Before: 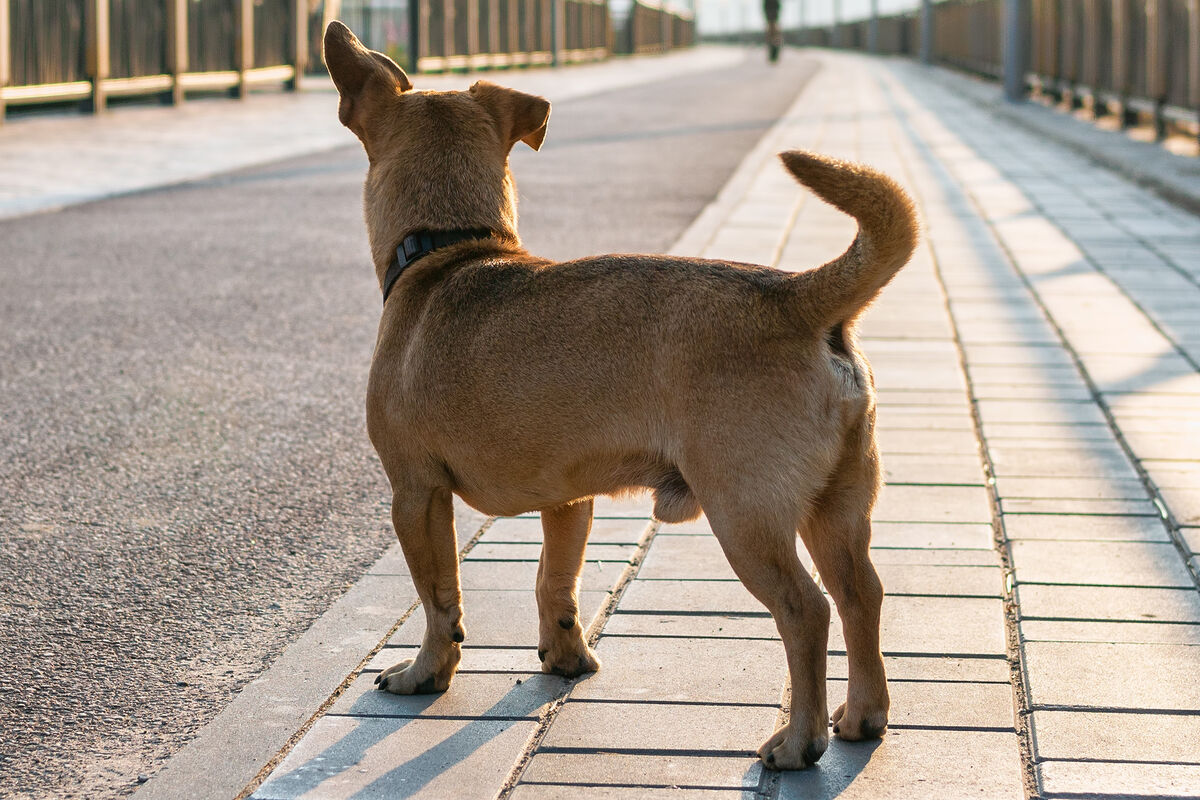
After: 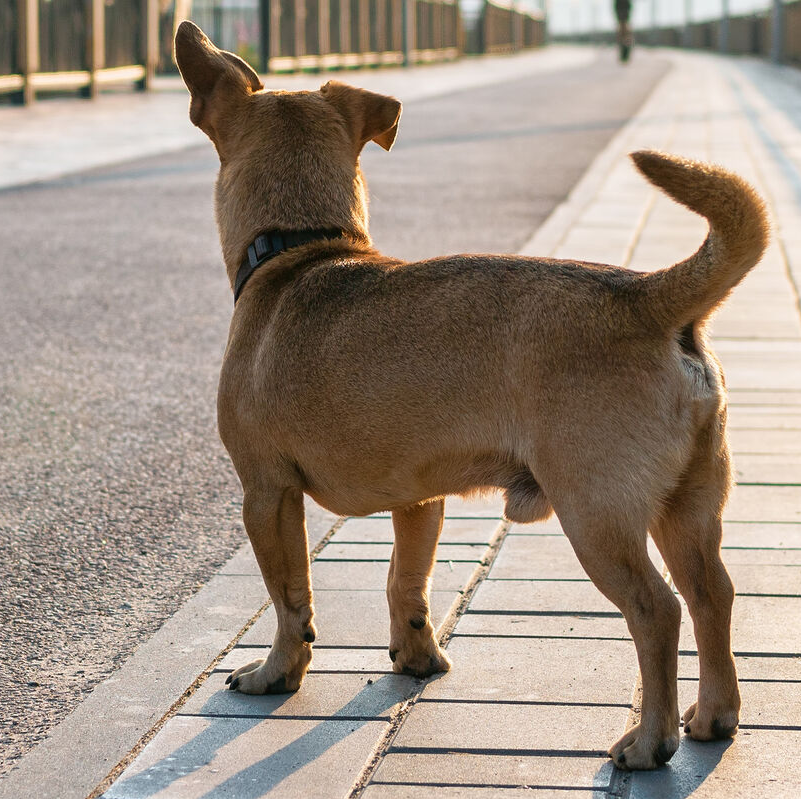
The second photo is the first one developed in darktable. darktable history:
crop and rotate: left 12.446%, right 20.755%
